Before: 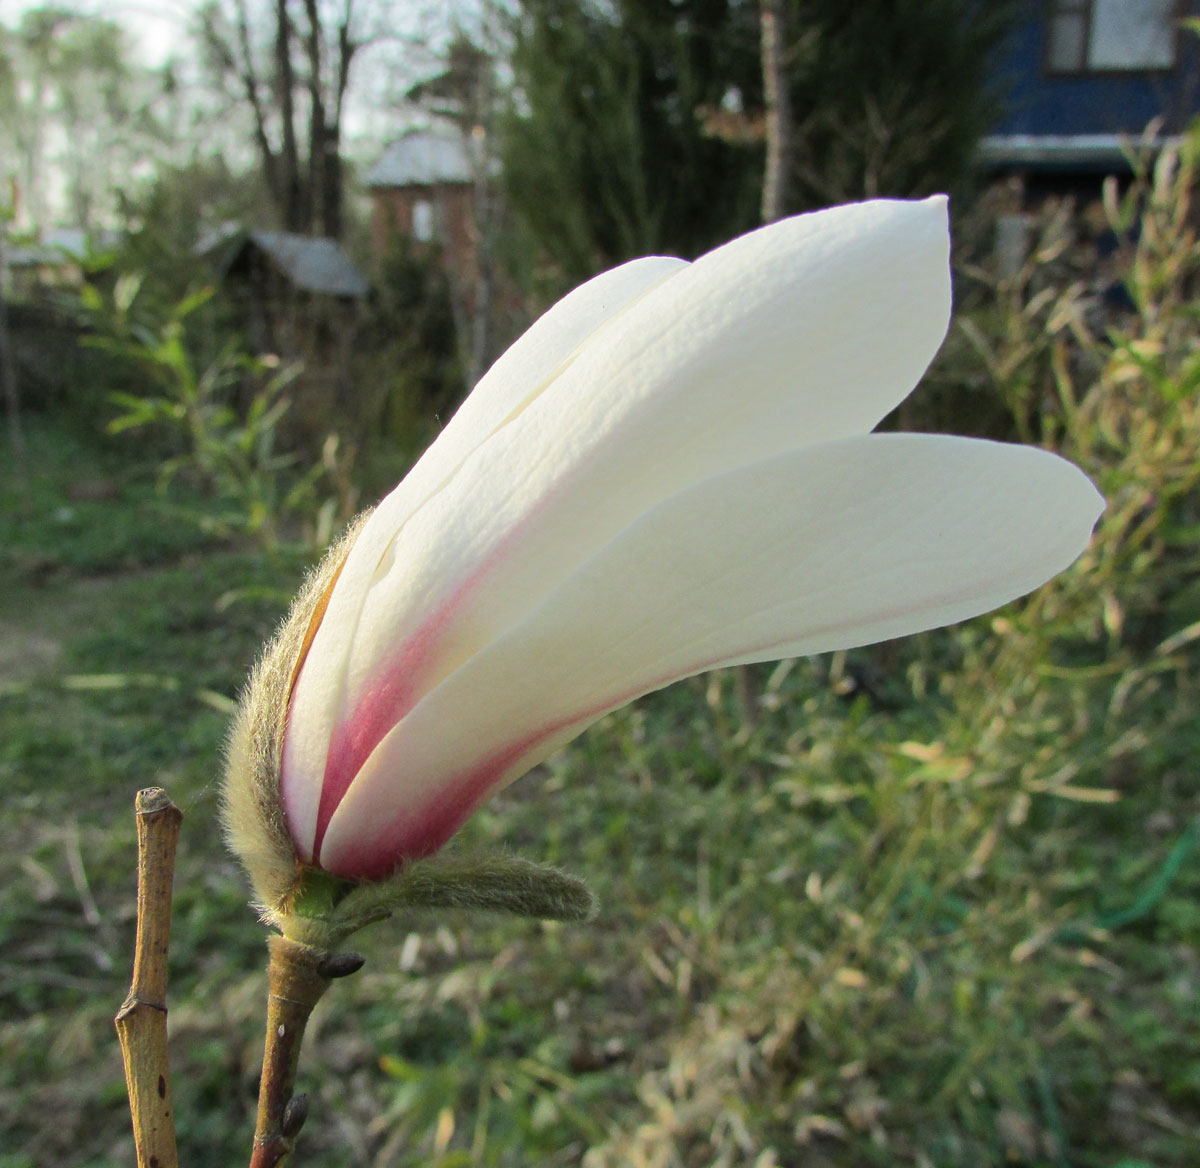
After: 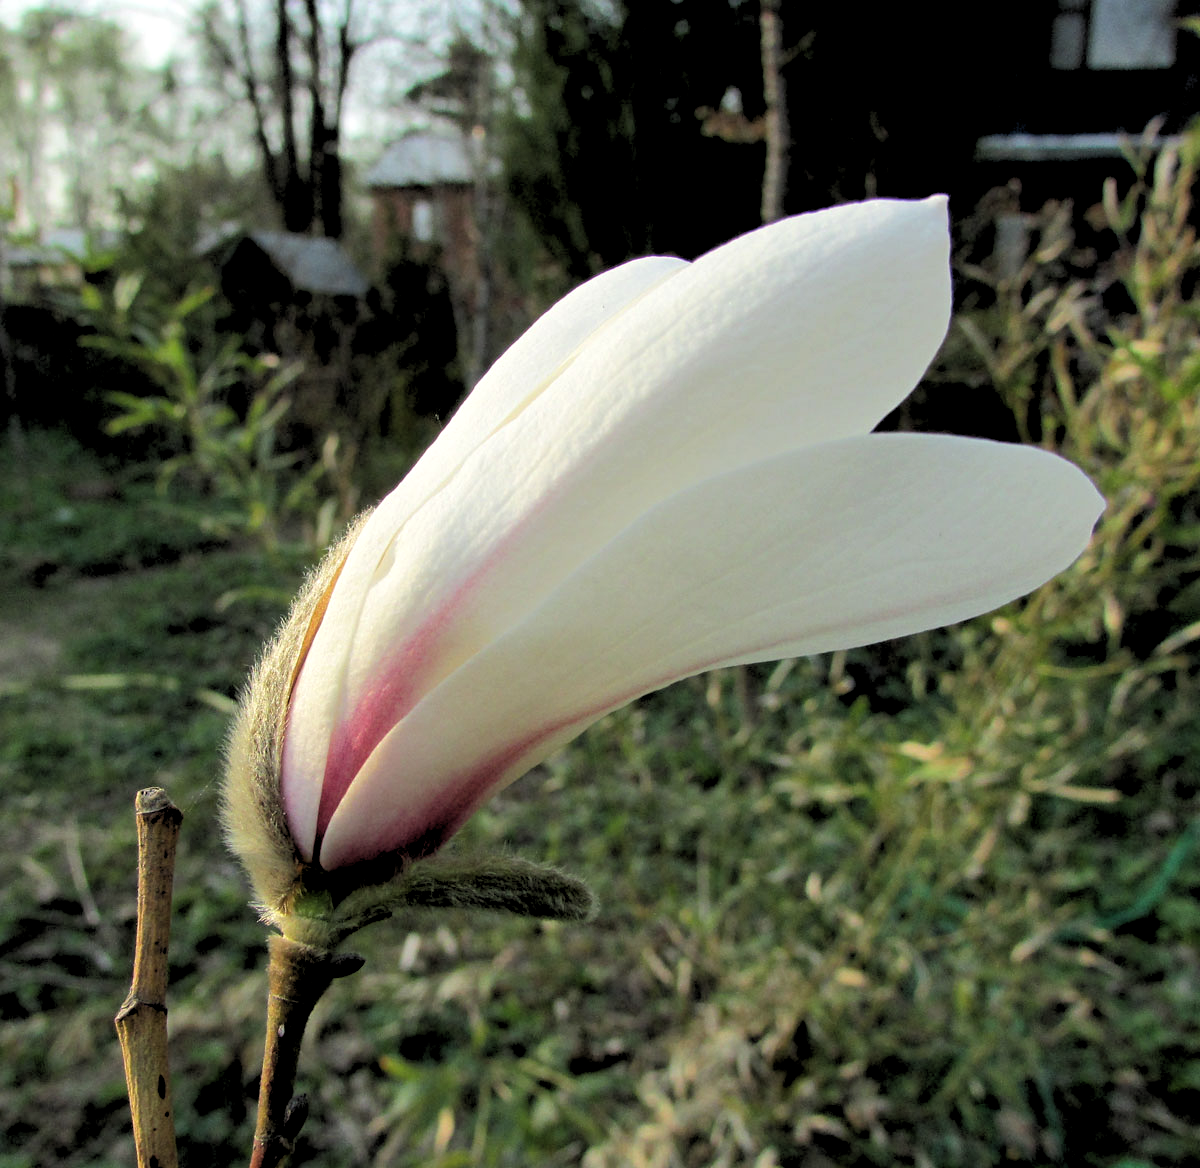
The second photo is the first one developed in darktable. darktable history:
rgb levels: levels [[0.034, 0.472, 0.904], [0, 0.5, 1], [0, 0.5, 1]]
rotate and perspective: automatic cropping off
